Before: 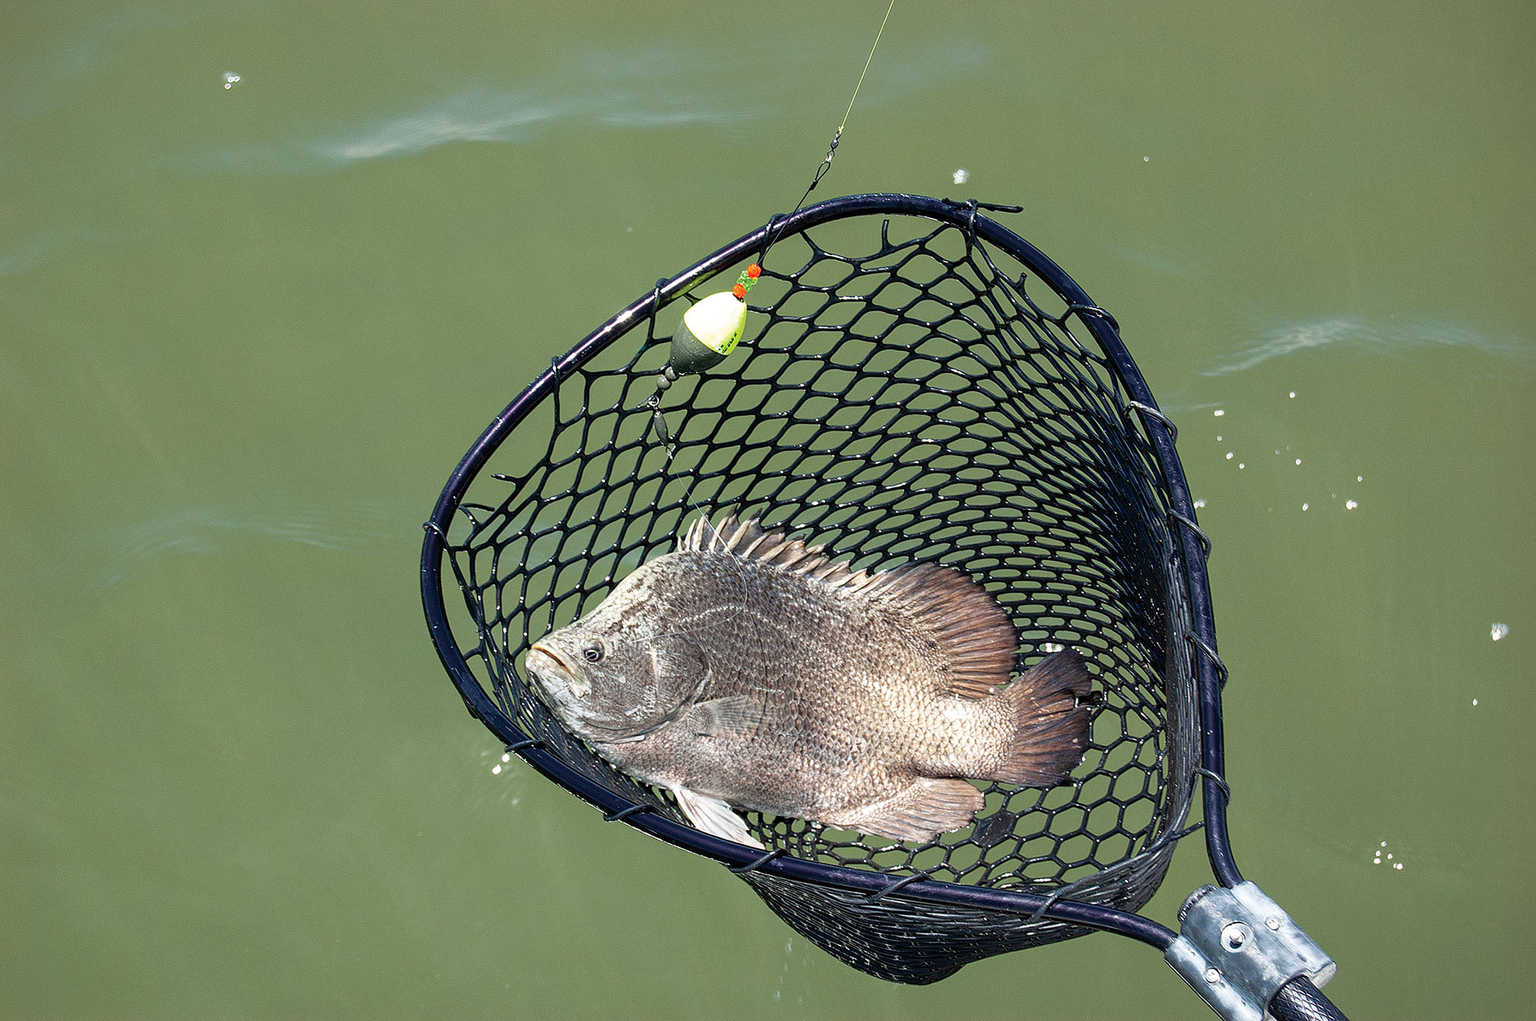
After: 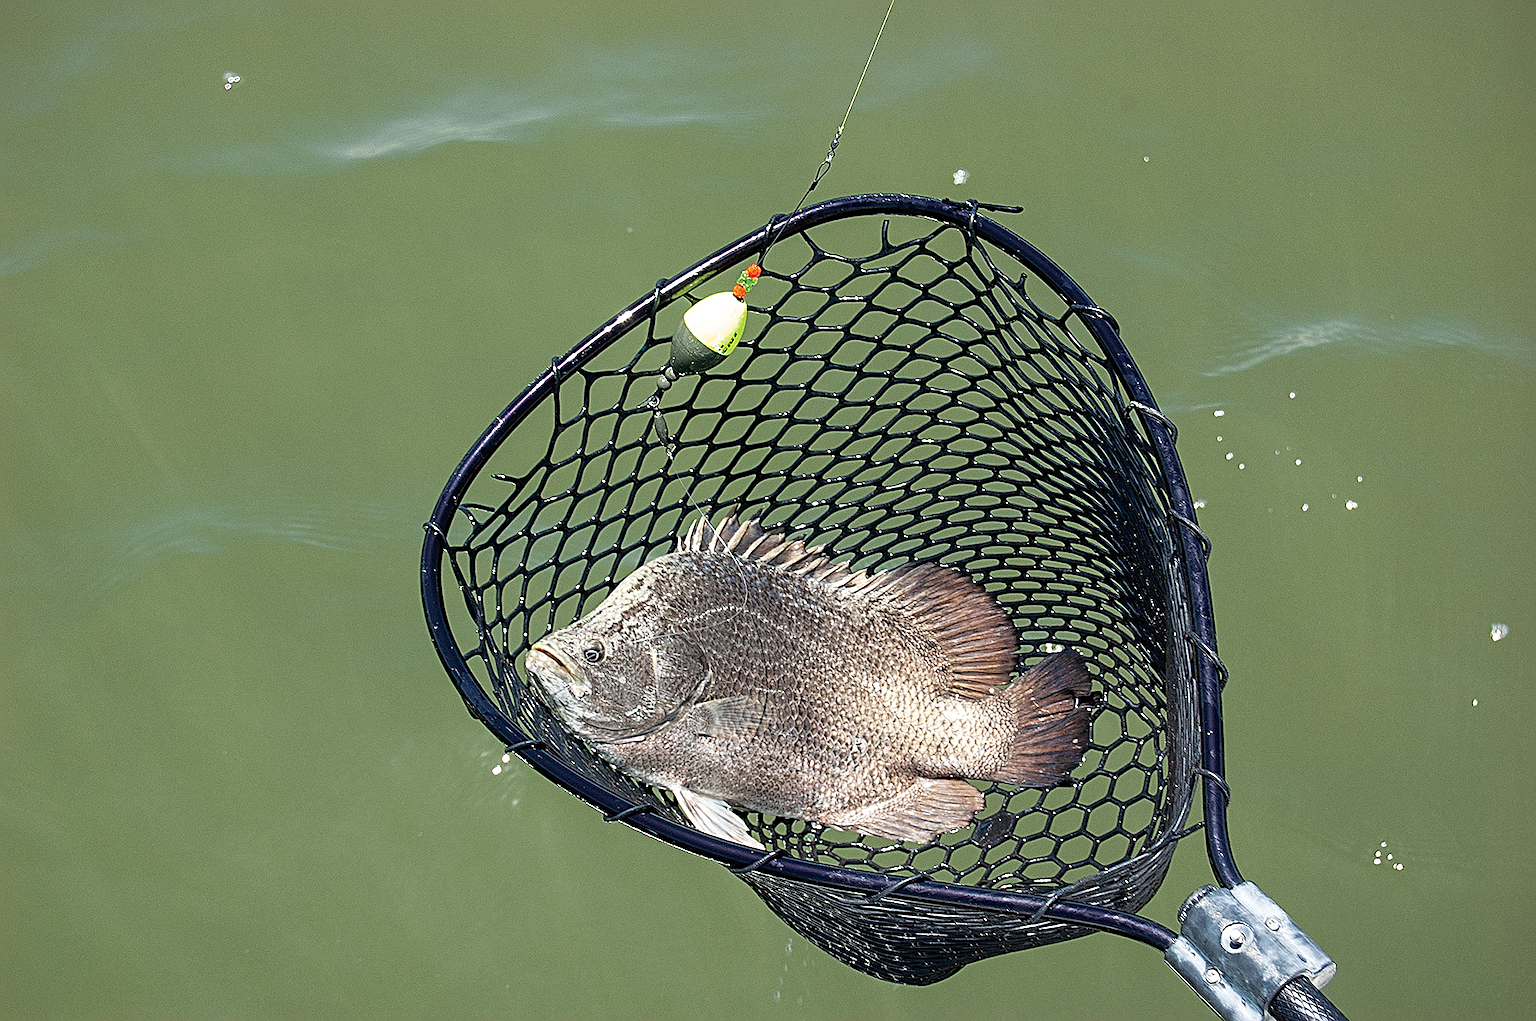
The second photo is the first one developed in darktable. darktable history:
sharpen: radius 2.534, amount 0.62
